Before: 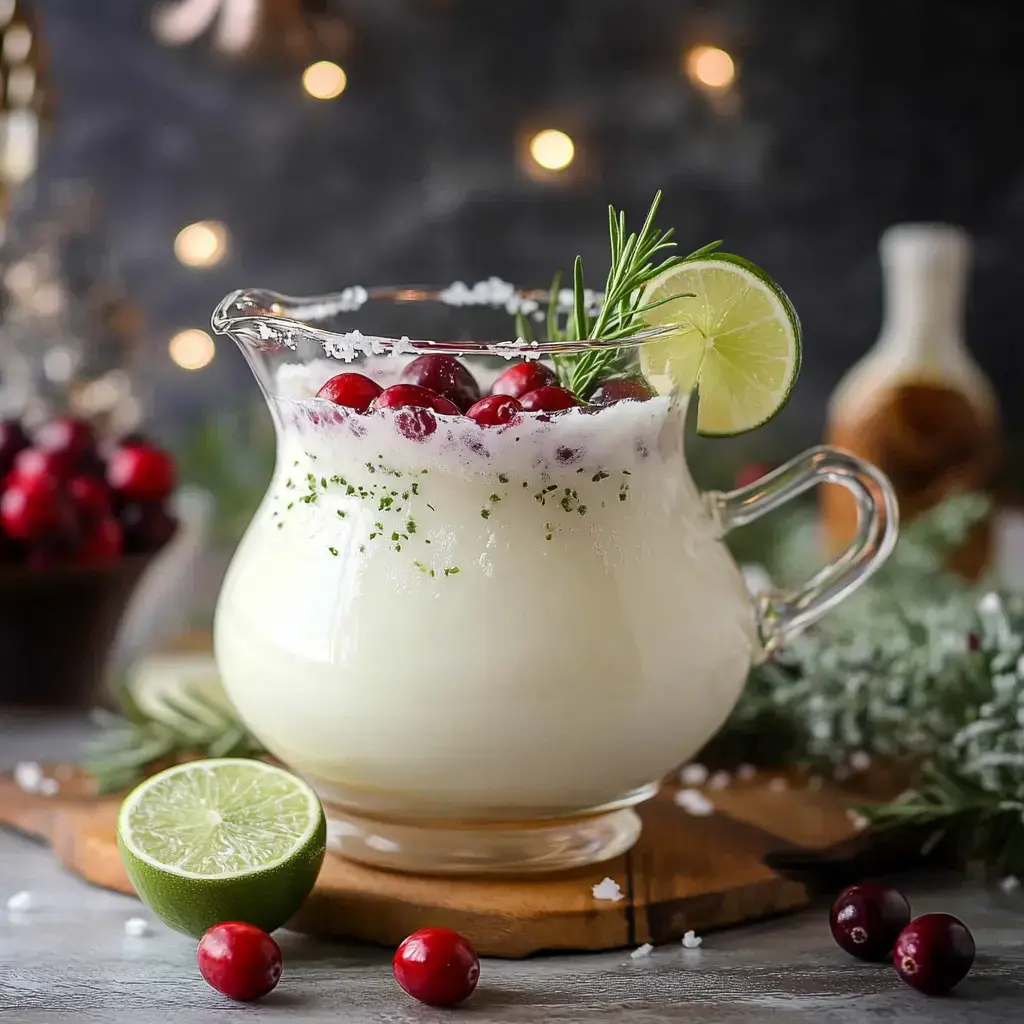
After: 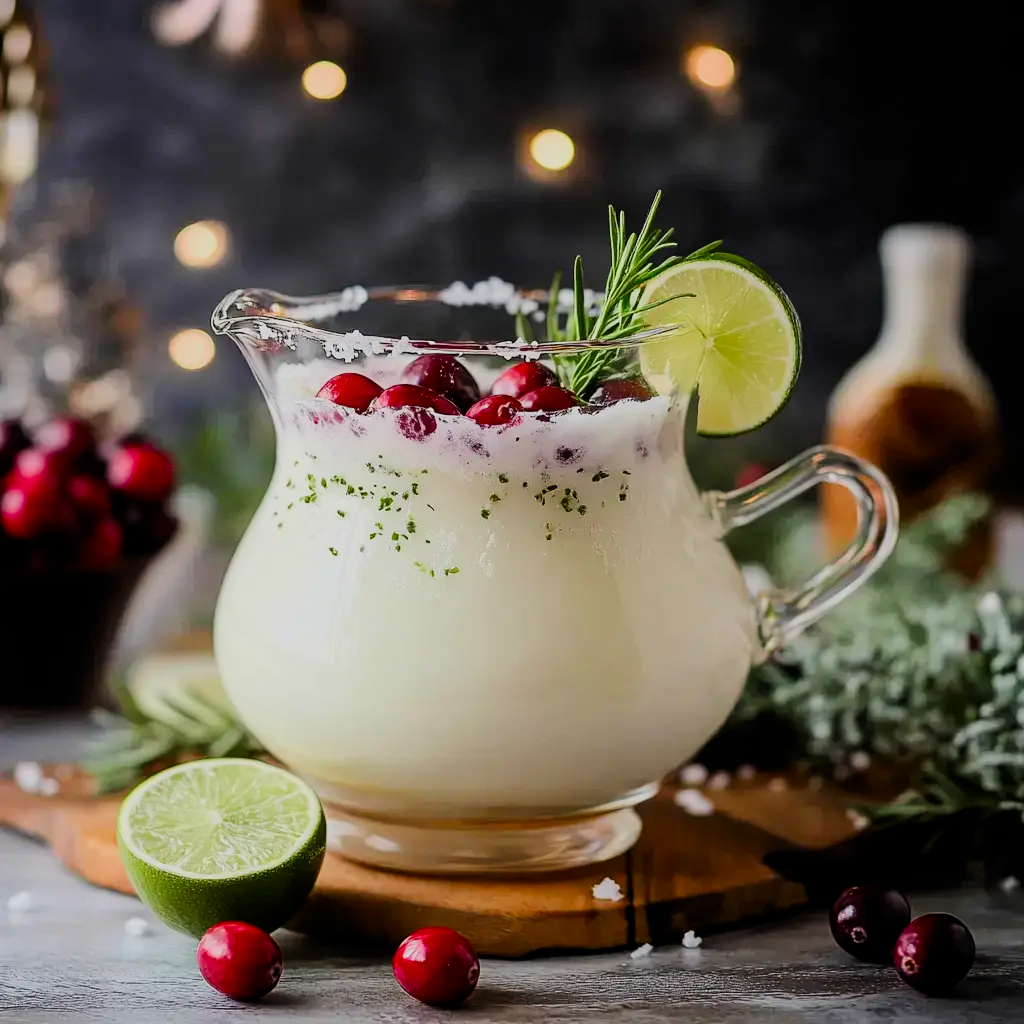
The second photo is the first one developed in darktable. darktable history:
filmic rgb: black relative exposure -6.87 EV, white relative exposure 5.85 EV, hardness 2.67, add noise in highlights 0.001, color science v3 (2019), use custom middle-gray values true, contrast in highlights soft
contrast brightness saturation: contrast 0.164, saturation 0.333
